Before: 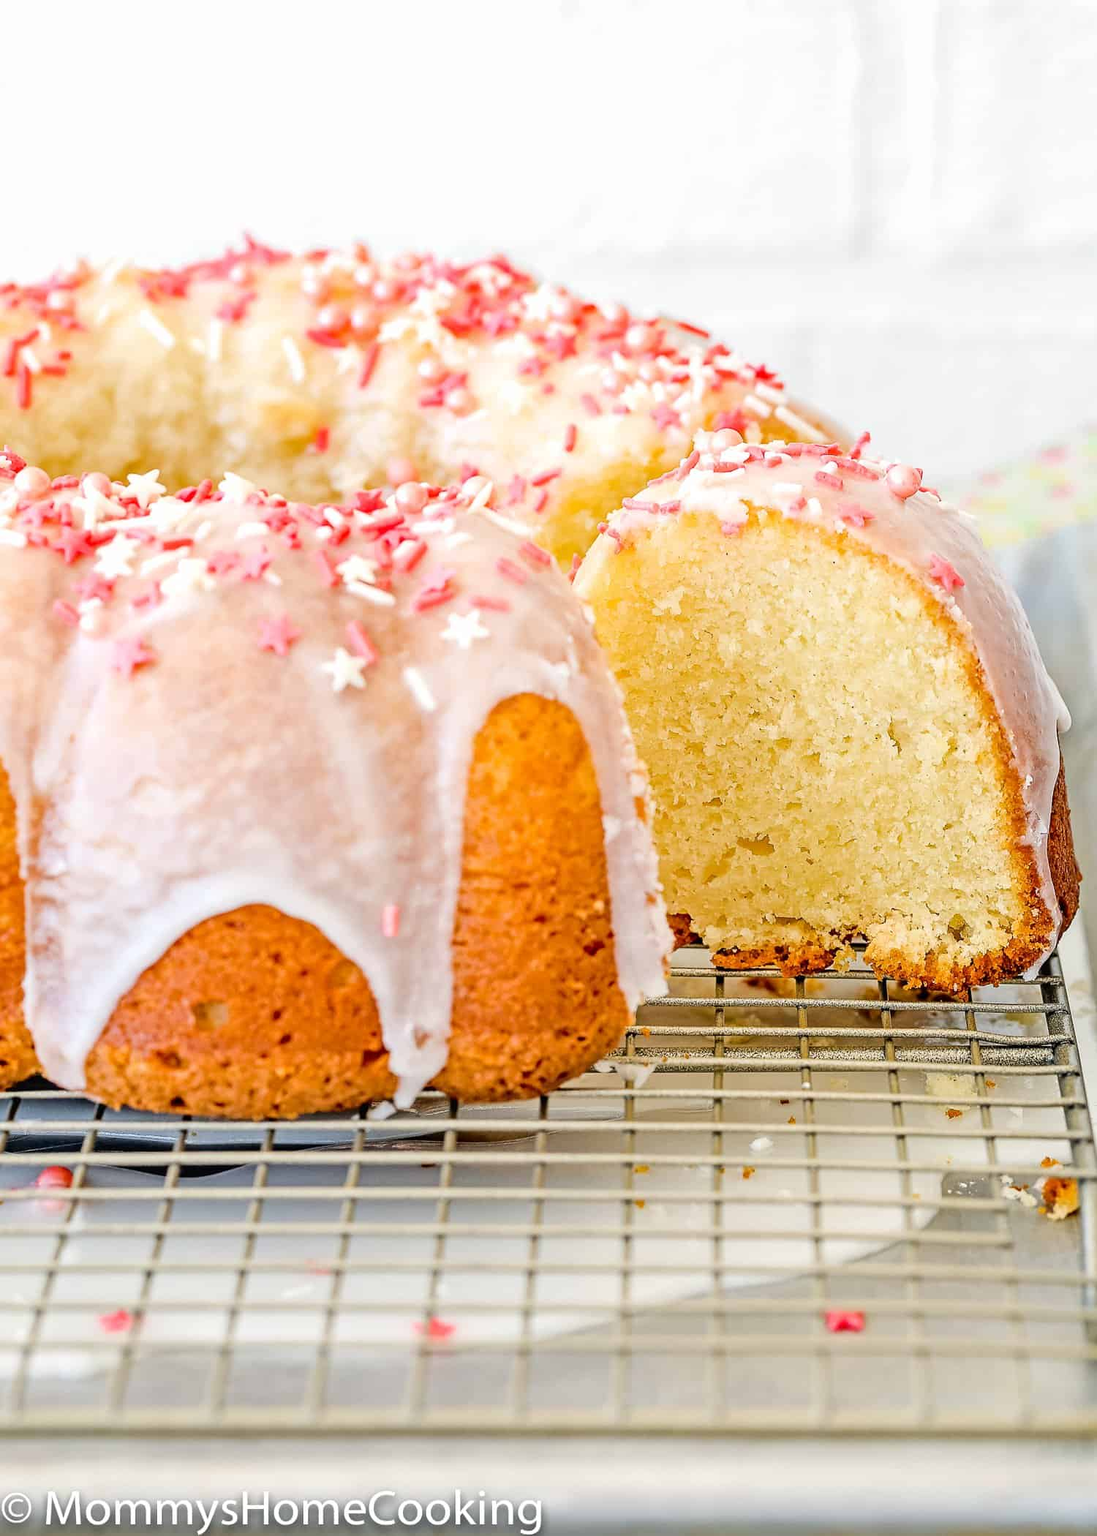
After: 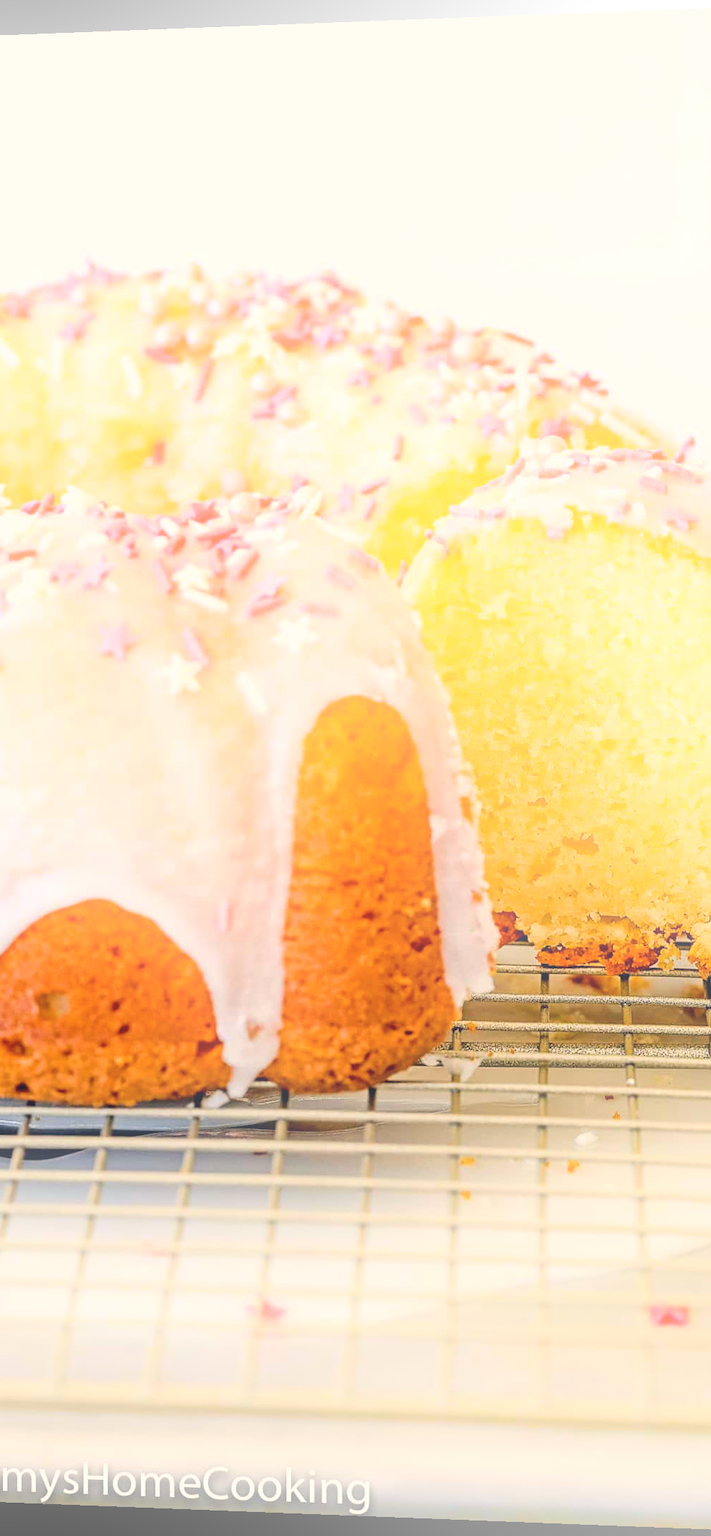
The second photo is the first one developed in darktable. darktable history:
rotate and perspective: lens shift (horizontal) -0.055, automatic cropping off
color correction: highlights b* 3
crop and rotate: left 13.409%, right 19.924%
color balance rgb: shadows lift › hue 87.51°, highlights gain › chroma 1.62%, highlights gain › hue 55.1°, global offset › chroma 0.06%, global offset › hue 253.66°, linear chroma grading › global chroma 0.5%
bloom: threshold 82.5%, strength 16.25%
